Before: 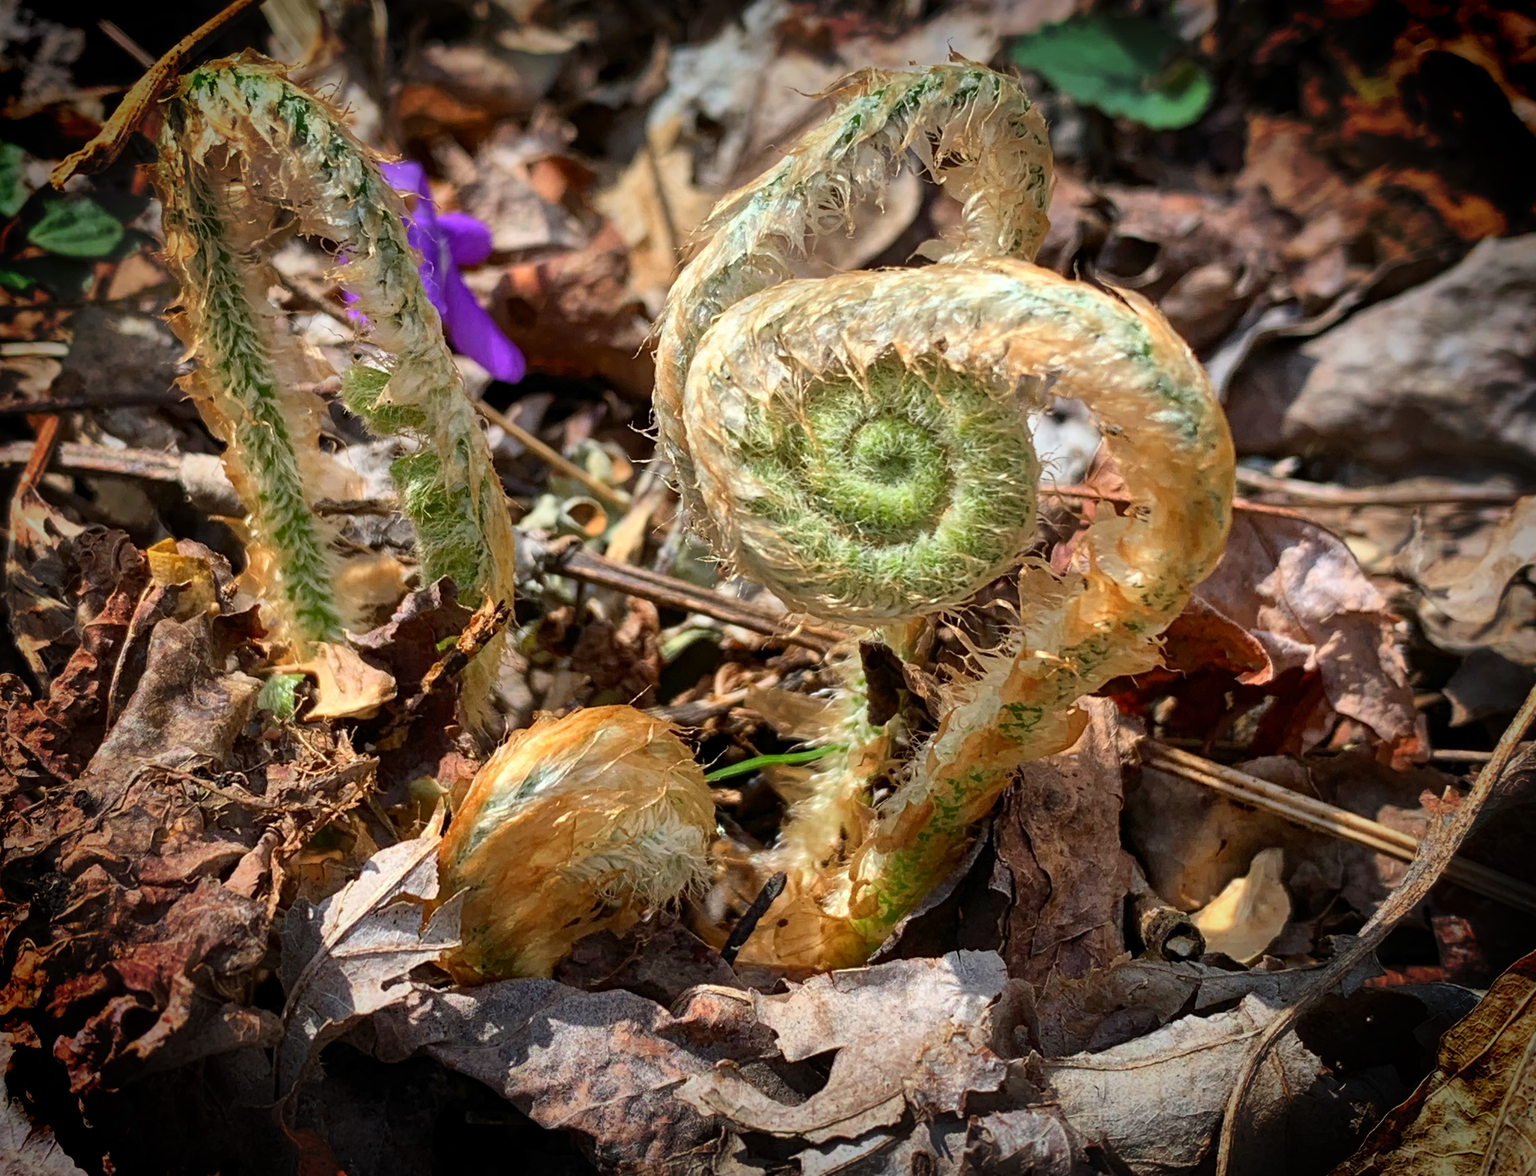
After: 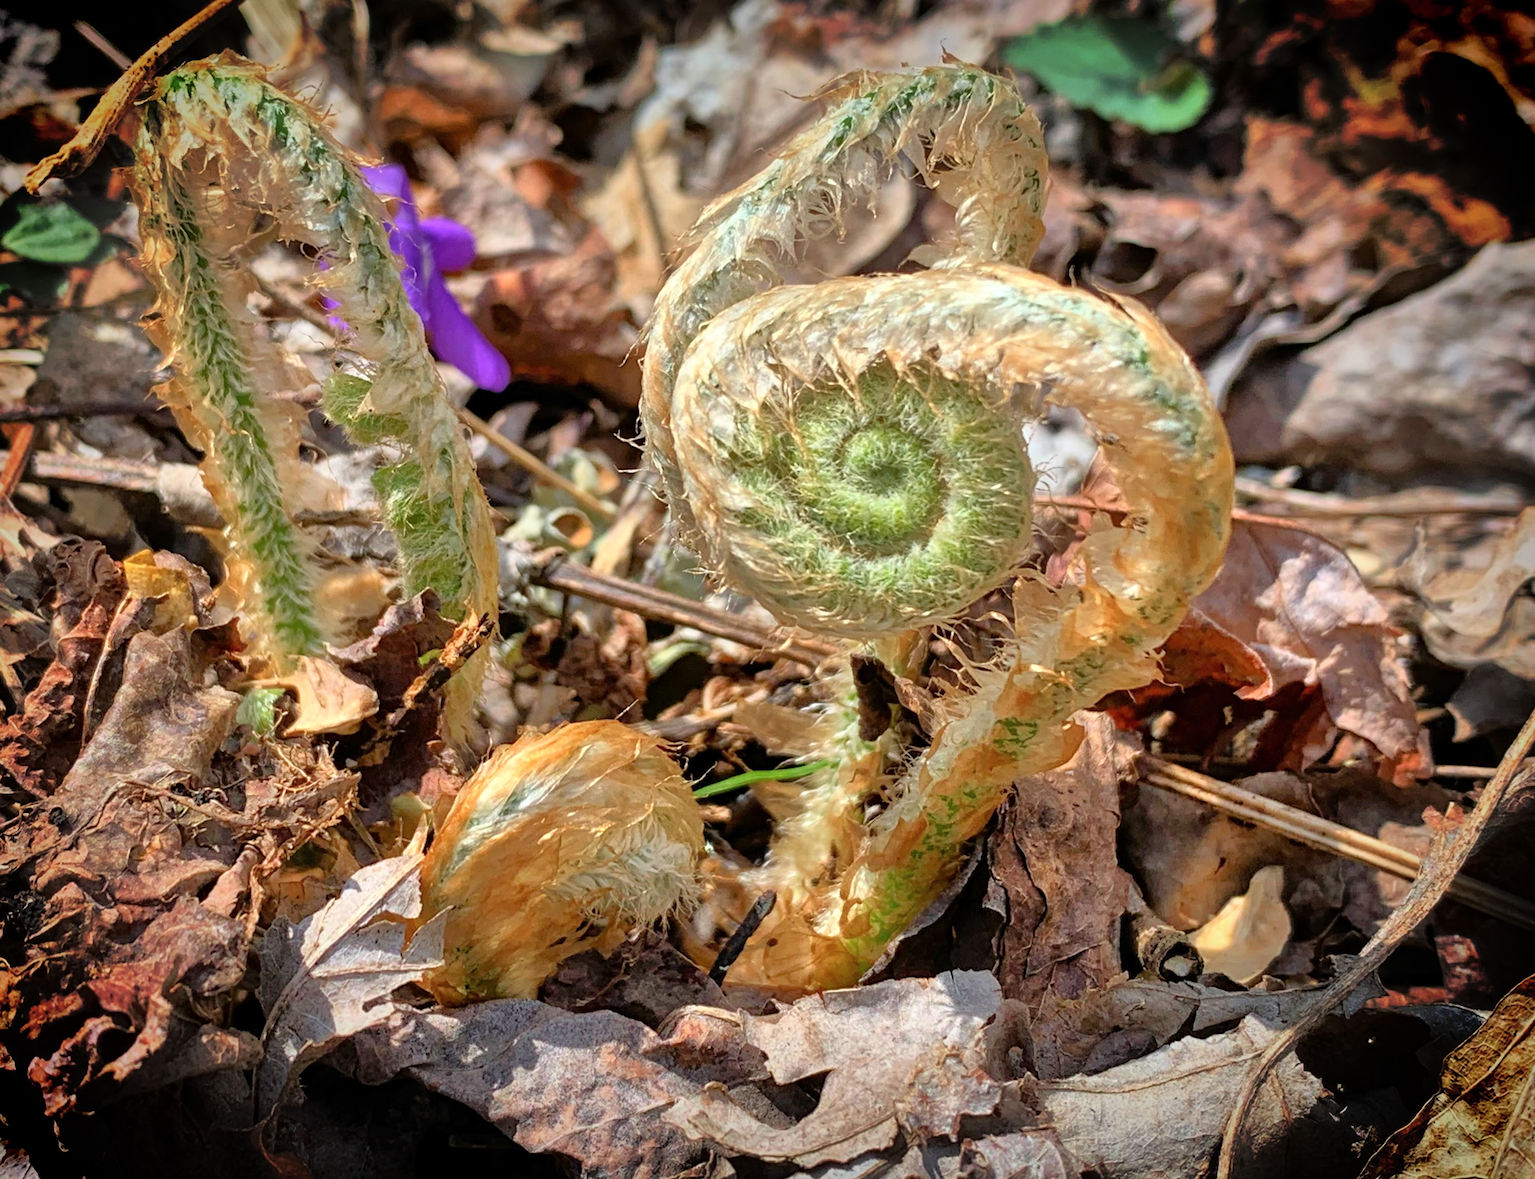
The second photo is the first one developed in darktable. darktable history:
crop: left 1.73%, right 0.275%, bottom 1.712%
tone equalizer: -7 EV 0.151 EV, -6 EV 0.563 EV, -5 EV 1.11 EV, -4 EV 1.33 EV, -3 EV 1.16 EV, -2 EV 0.6 EV, -1 EV 0.148 EV
contrast brightness saturation: saturation -0.059
